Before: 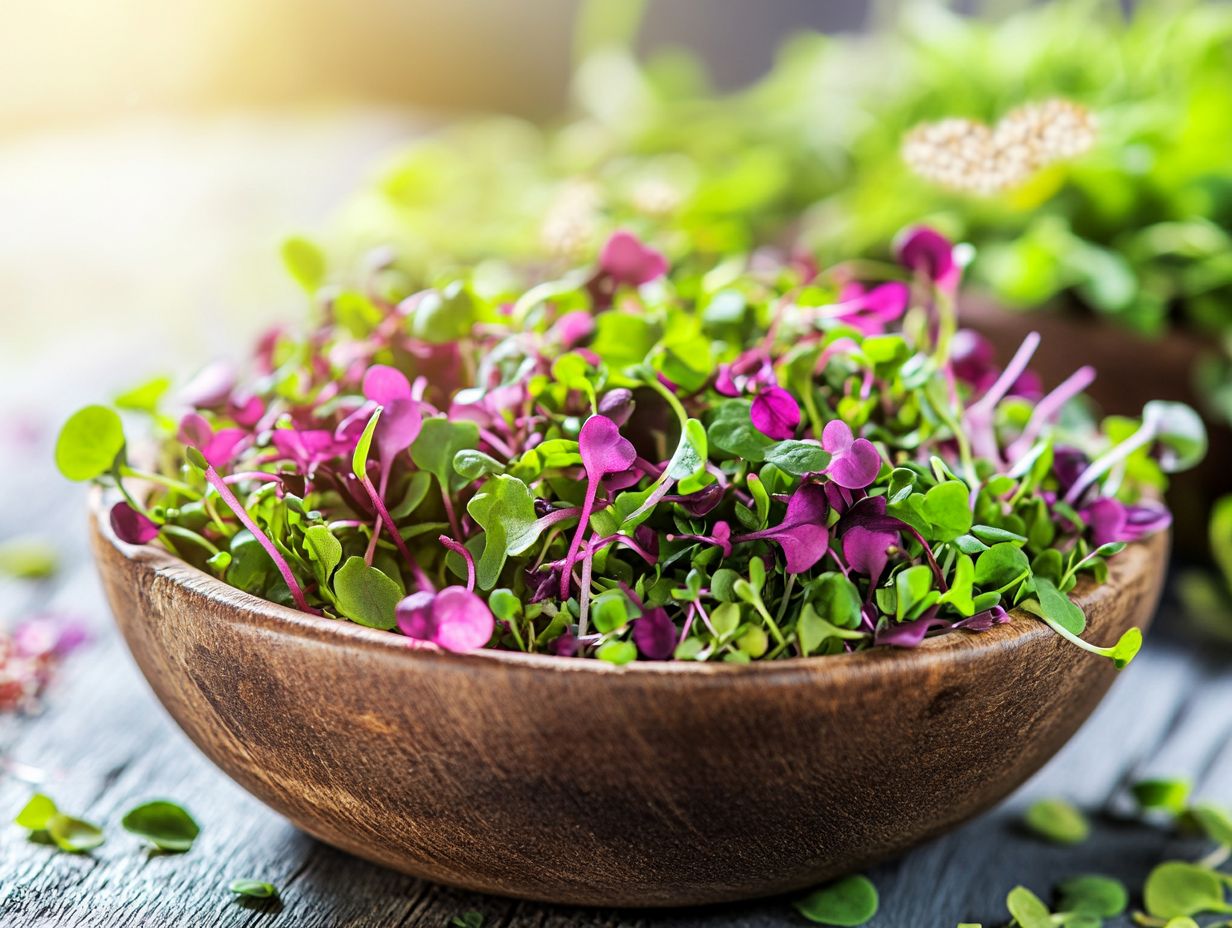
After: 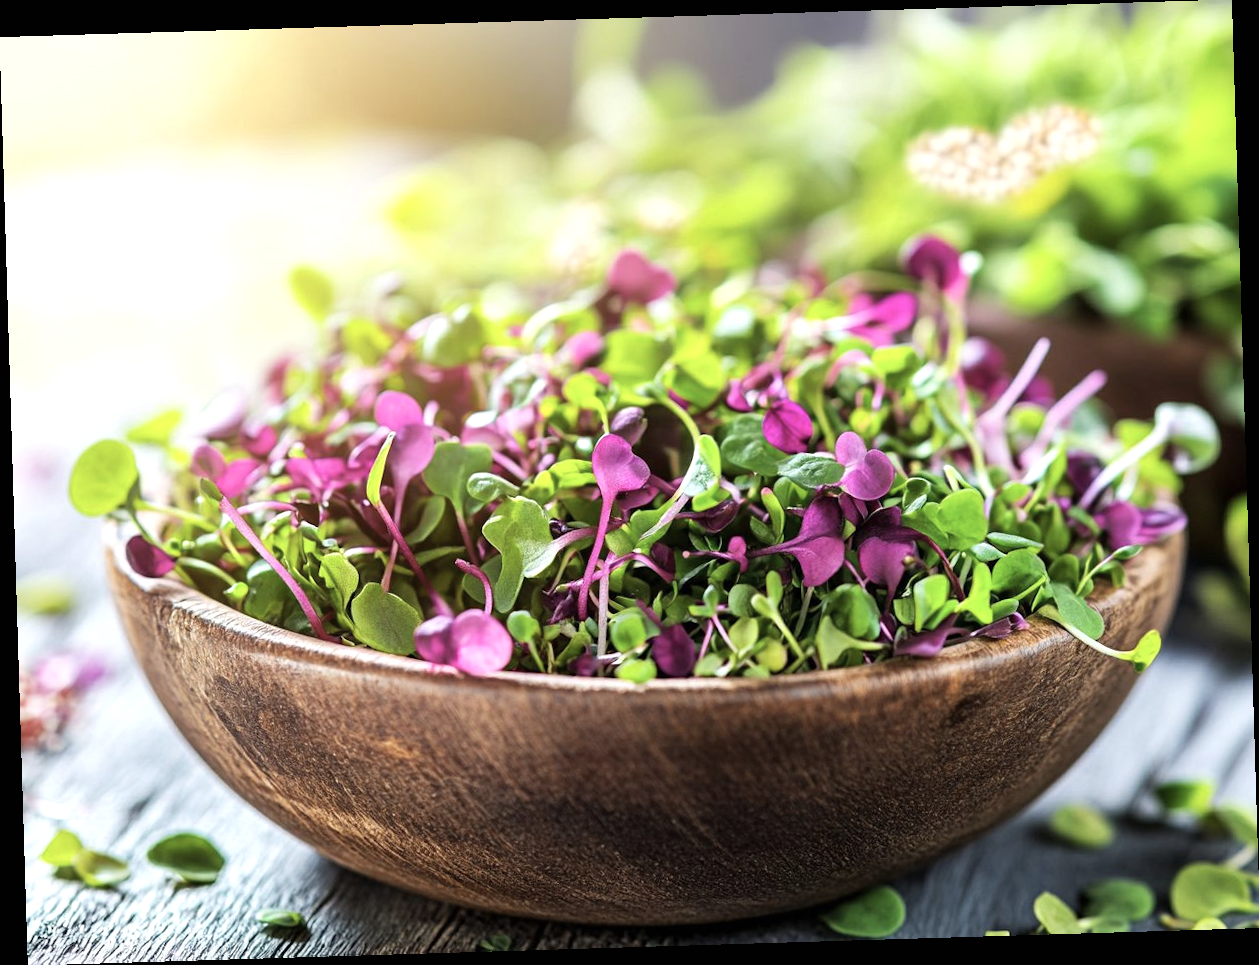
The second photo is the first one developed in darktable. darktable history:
rotate and perspective: rotation -1.75°, automatic cropping off
color correction: saturation 0.8
exposure: black level correction 0, exposure 0.3 EV, compensate highlight preservation false
